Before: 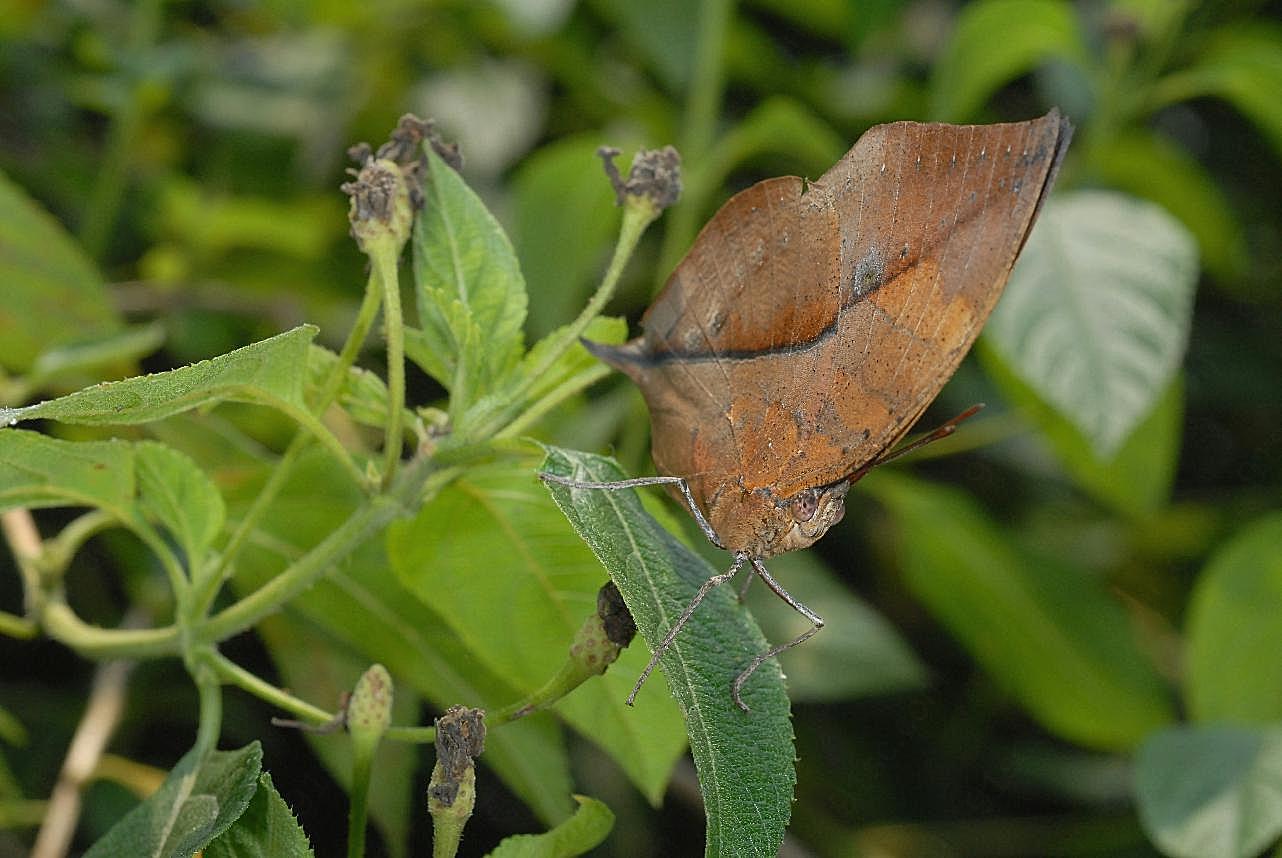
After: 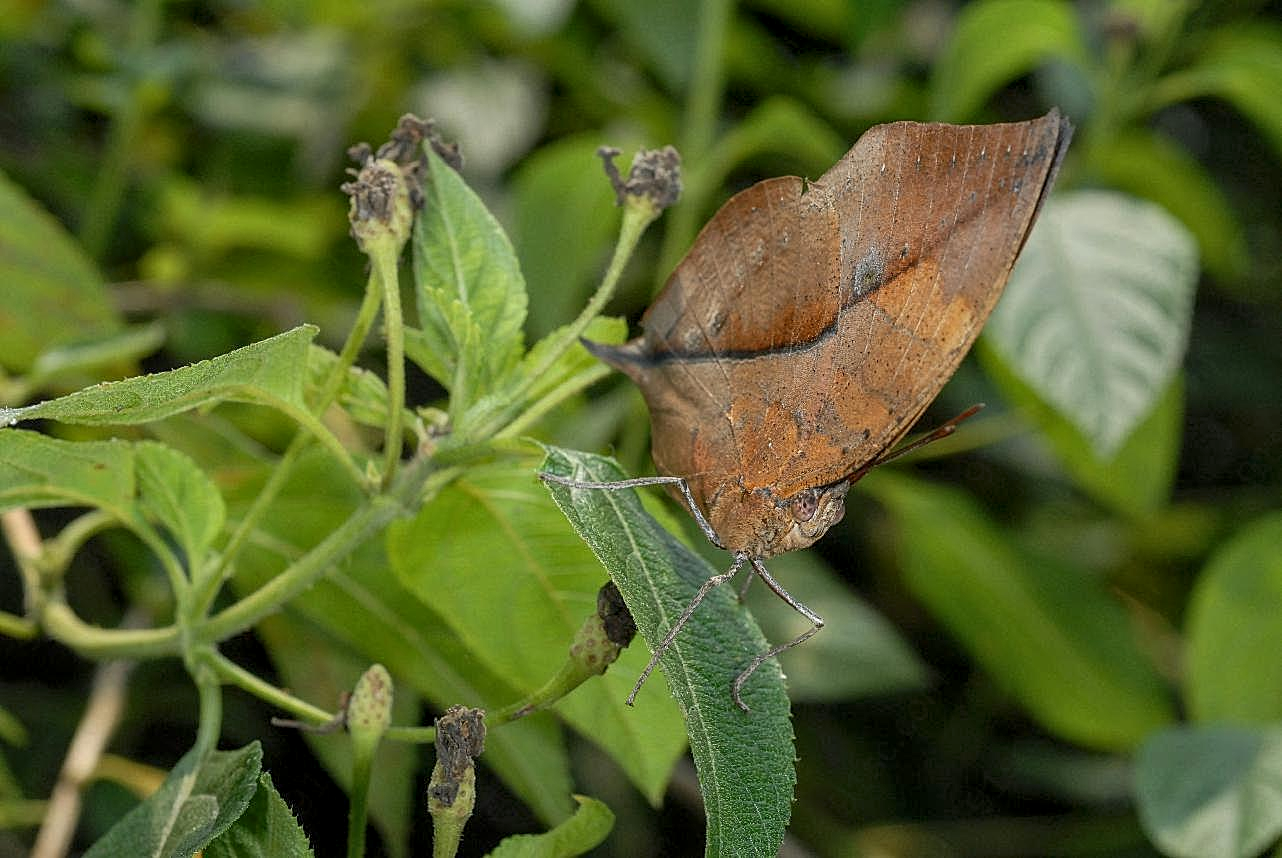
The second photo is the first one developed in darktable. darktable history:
tone equalizer: edges refinement/feathering 500, mask exposure compensation -1.57 EV, preserve details no
local contrast: highlights 27%, detail 130%
